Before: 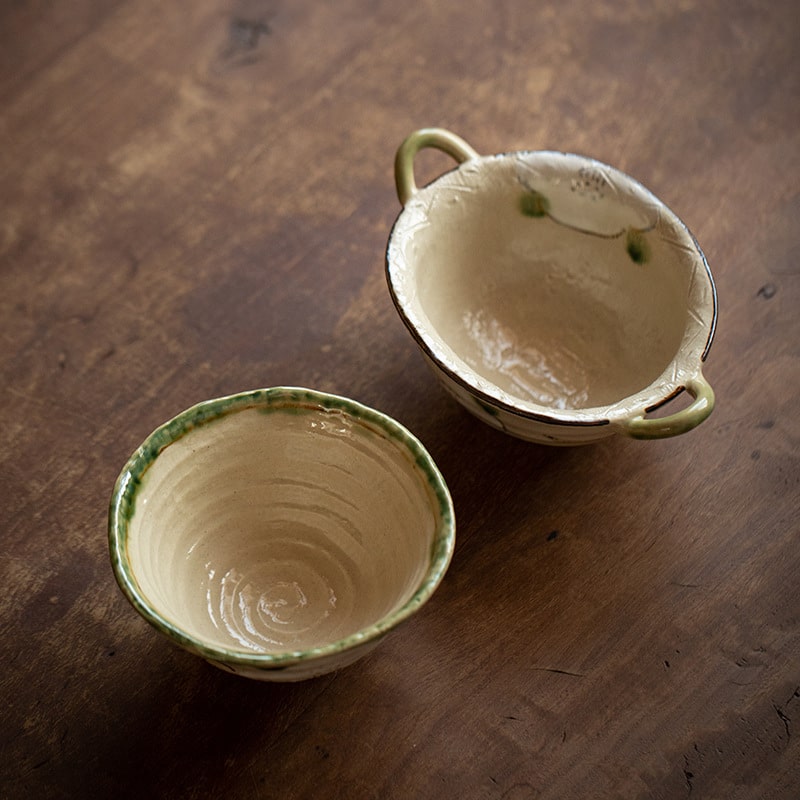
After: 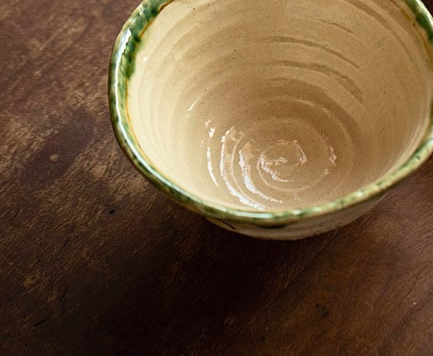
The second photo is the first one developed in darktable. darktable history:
contrast brightness saturation: contrast 0.203, brightness 0.155, saturation 0.227
crop and rotate: top 55.357%, right 45.873%, bottom 0.112%
